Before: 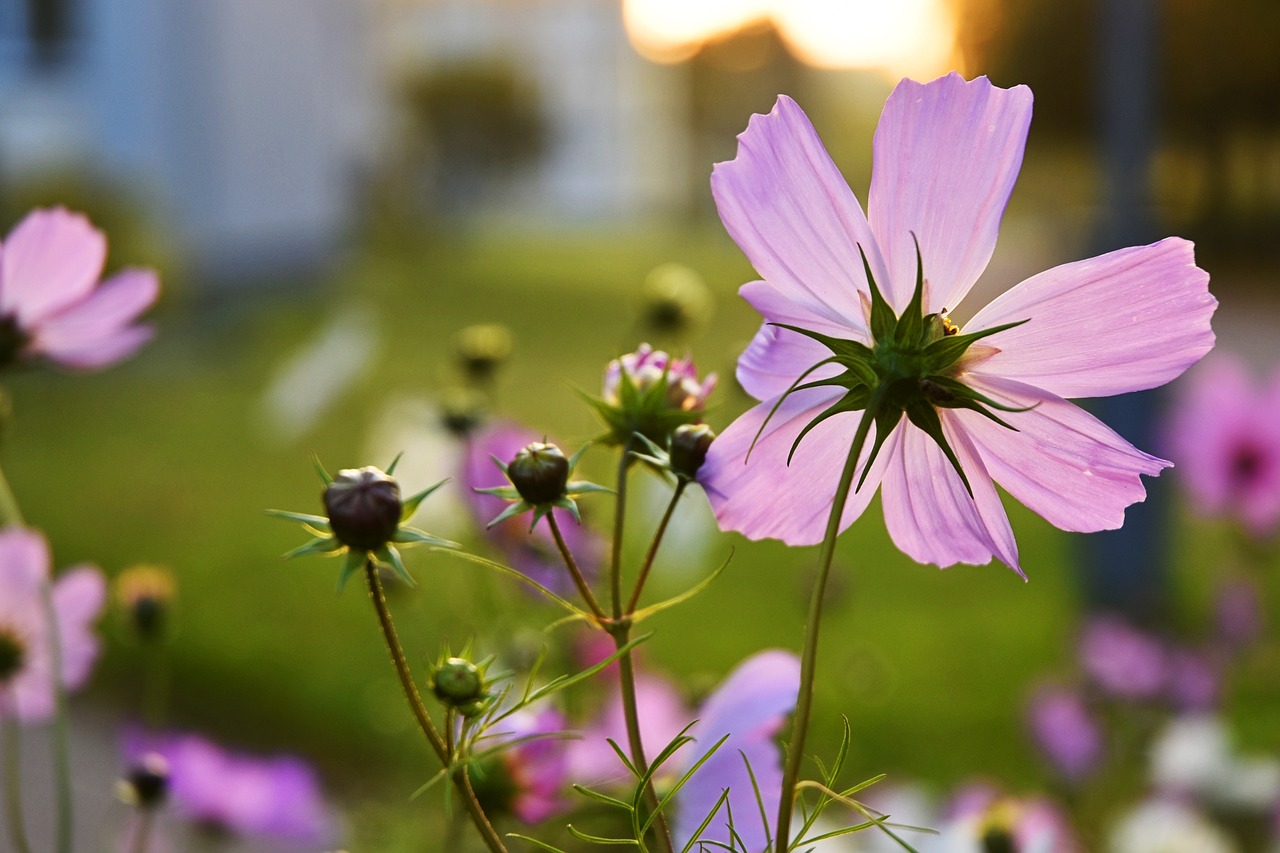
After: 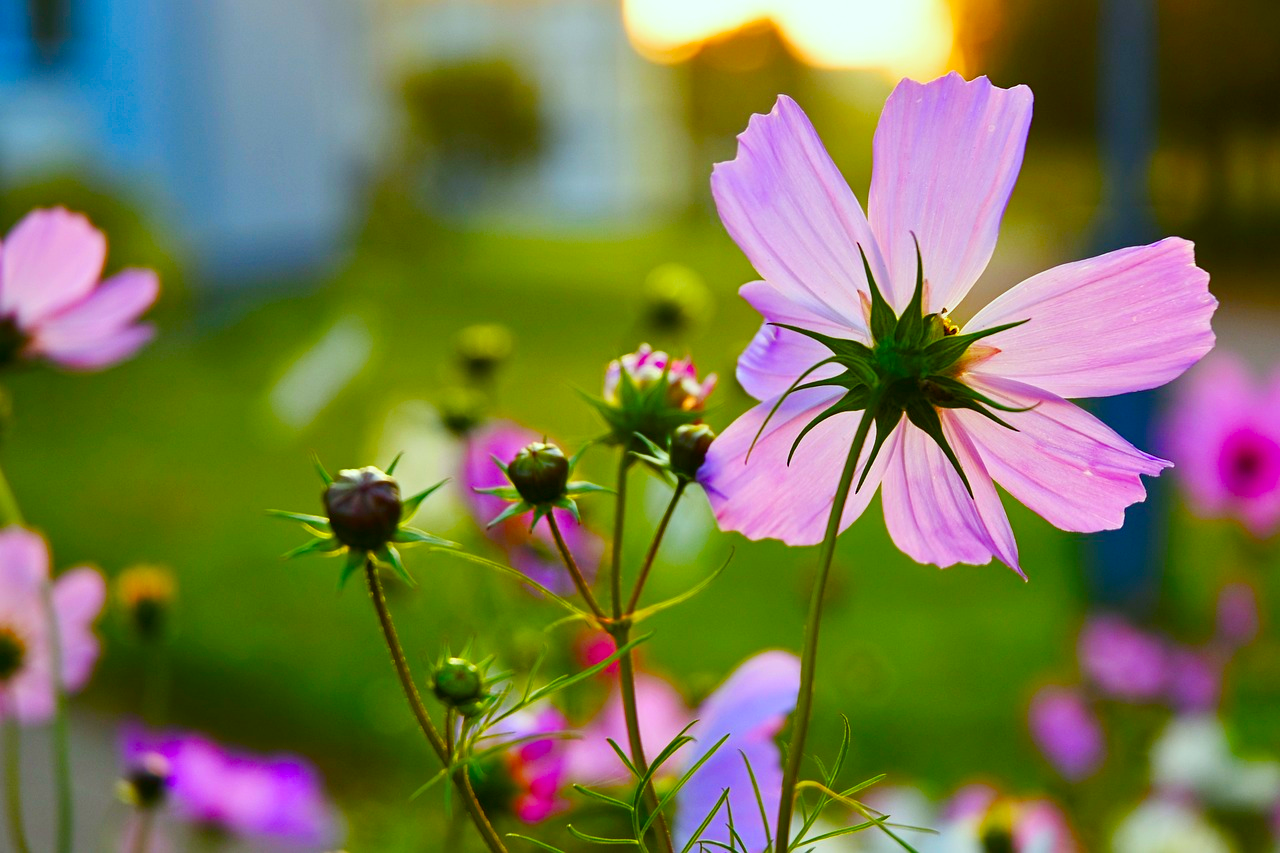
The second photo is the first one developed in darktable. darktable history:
color correction: highlights a* -7.33, highlights b* 1.26, shadows a* -3.55, saturation 1.4
color balance rgb: perceptual saturation grading › global saturation 35%, perceptual saturation grading › highlights -30%, perceptual saturation grading › shadows 35%, perceptual brilliance grading › global brilliance 3%, perceptual brilliance grading › highlights -3%, perceptual brilliance grading › shadows 3%
